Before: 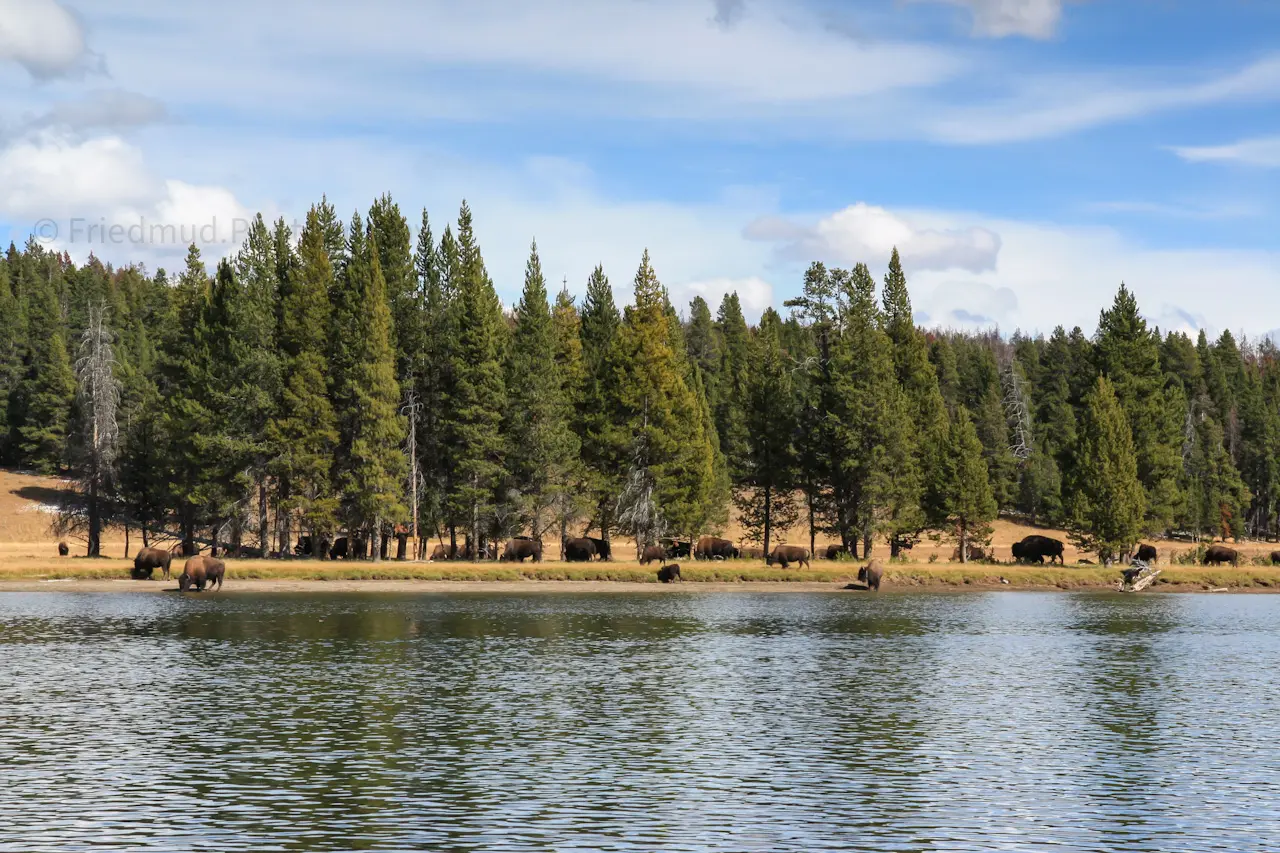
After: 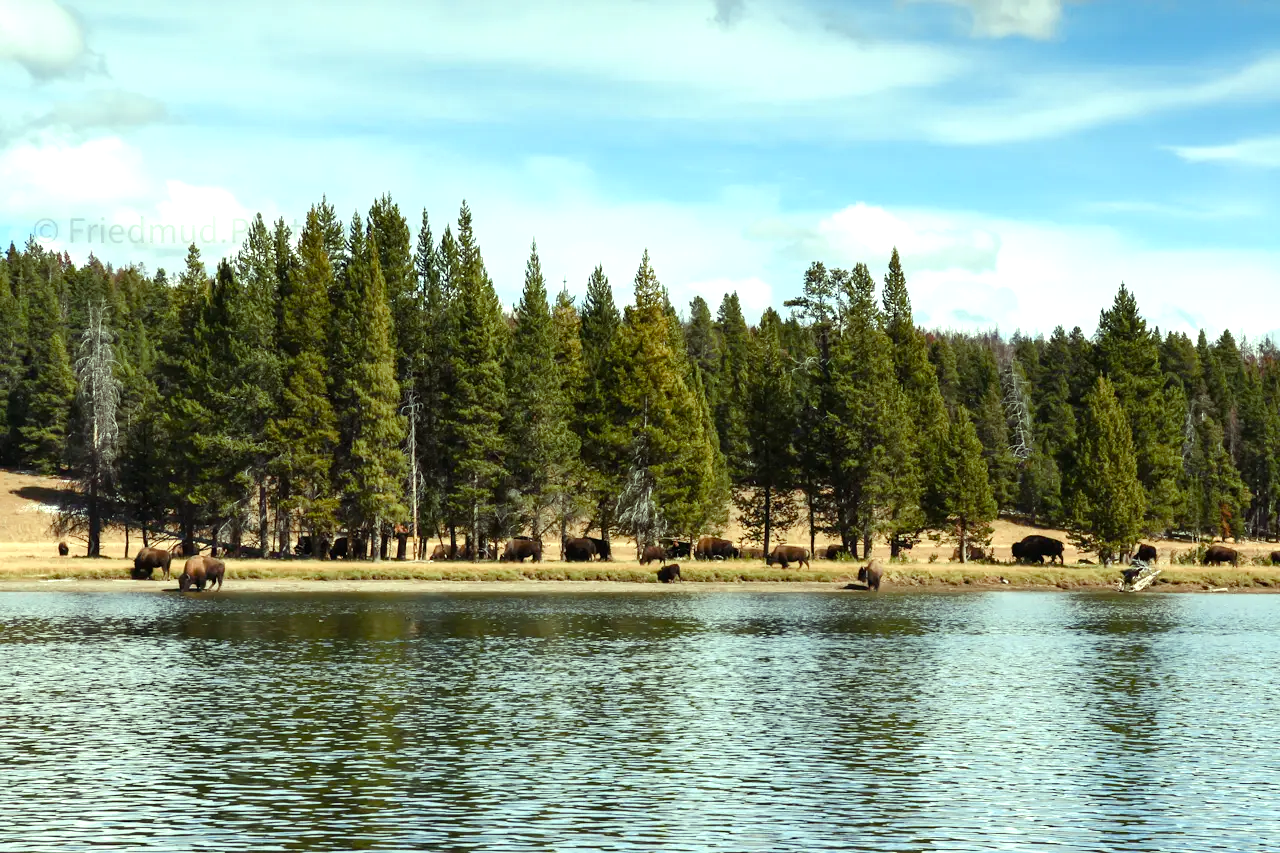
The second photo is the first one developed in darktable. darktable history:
color balance rgb: highlights gain › luminance 15.633%, highlights gain › chroma 6.957%, highlights gain › hue 123.67°, perceptual saturation grading › global saturation 20%, perceptual saturation grading › highlights -48.975%, perceptual saturation grading › shadows 25.101%, global vibrance 9.367%
tone equalizer: -8 EV -0.385 EV, -7 EV -0.402 EV, -6 EV -0.36 EV, -5 EV -0.246 EV, -3 EV 0.216 EV, -2 EV 0.363 EV, -1 EV 0.376 EV, +0 EV 0.412 EV, edges refinement/feathering 500, mask exposure compensation -1.57 EV, preserve details no
